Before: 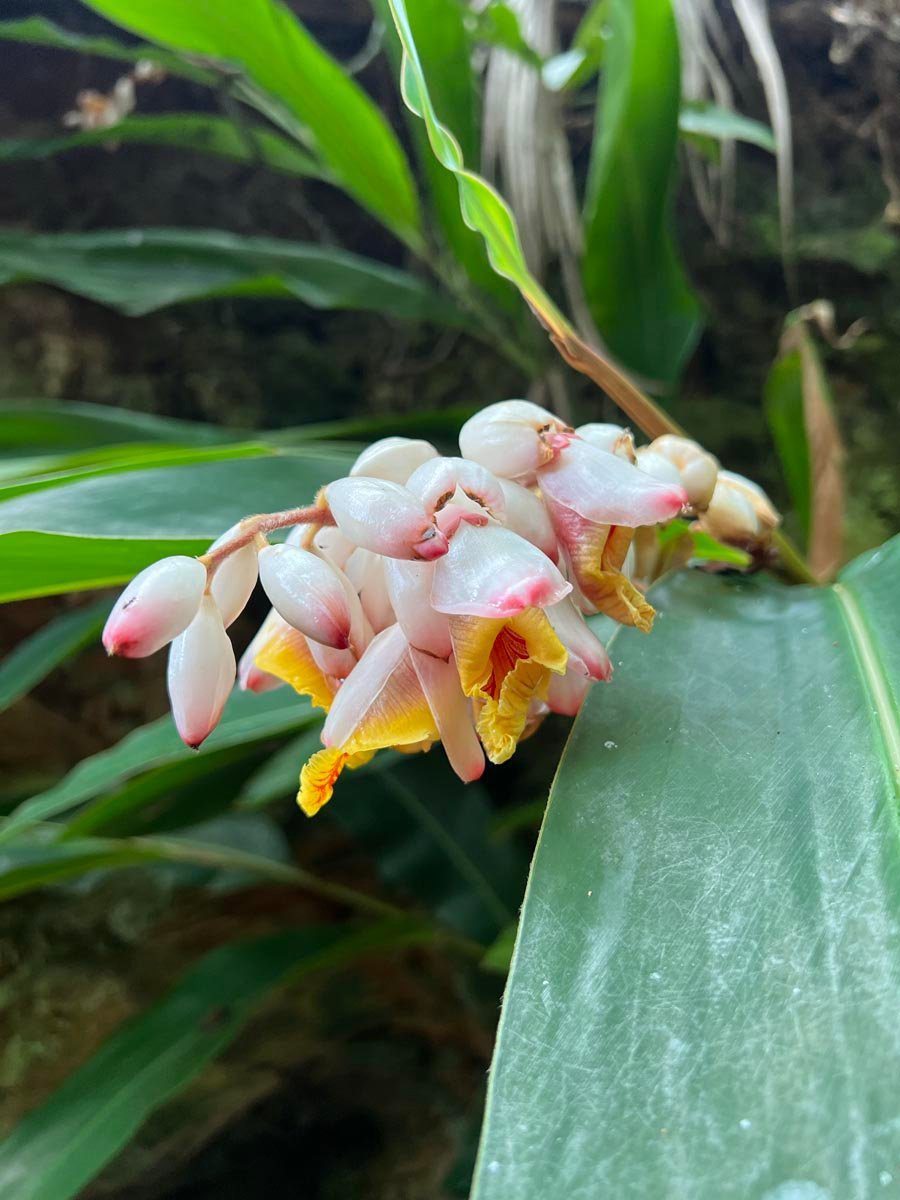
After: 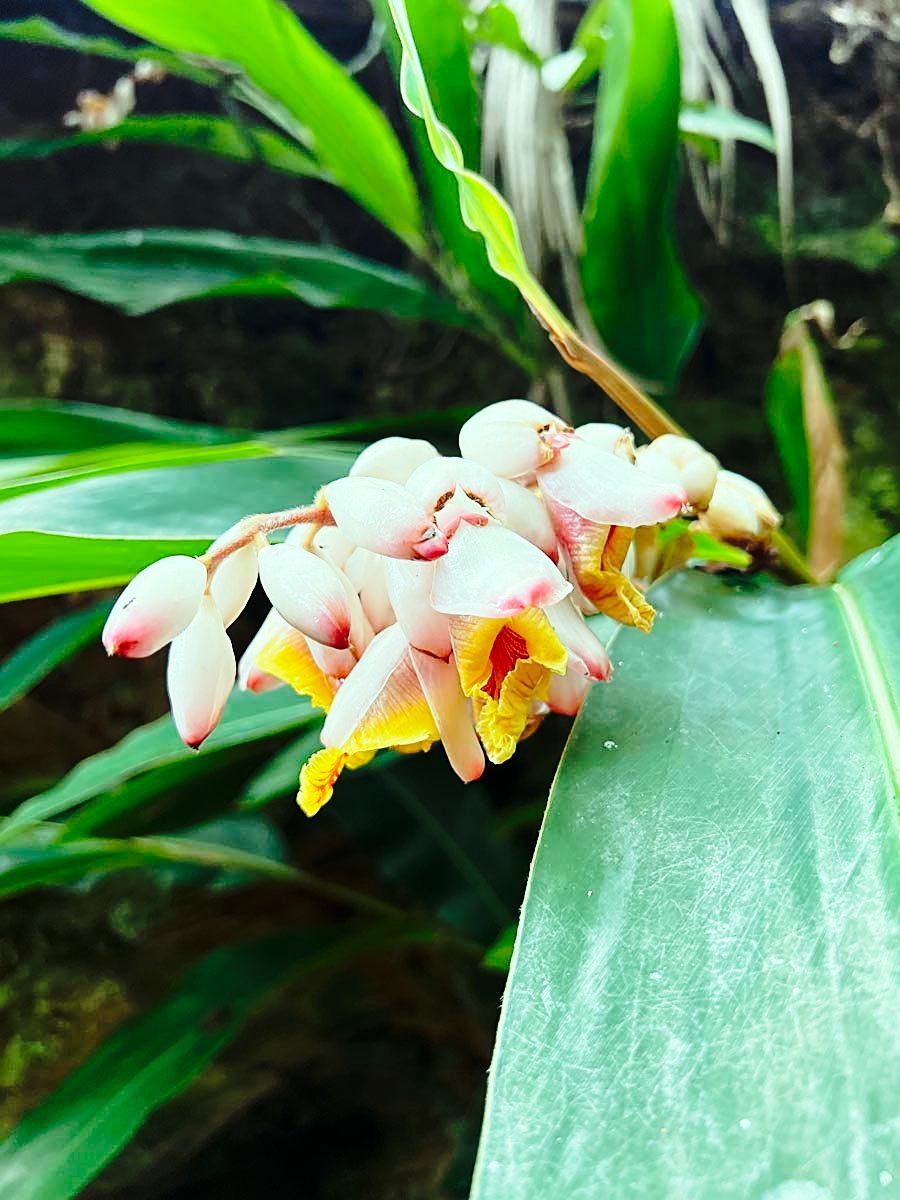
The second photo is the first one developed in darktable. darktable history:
sharpen: on, module defaults
color correction: highlights a* -8.31, highlights b* 3.61
base curve: curves: ch0 [(0, 0) (0.04, 0.03) (0.133, 0.232) (0.448, 0.748) (0.843, 0.968) (1, 1)], preserve colors none
